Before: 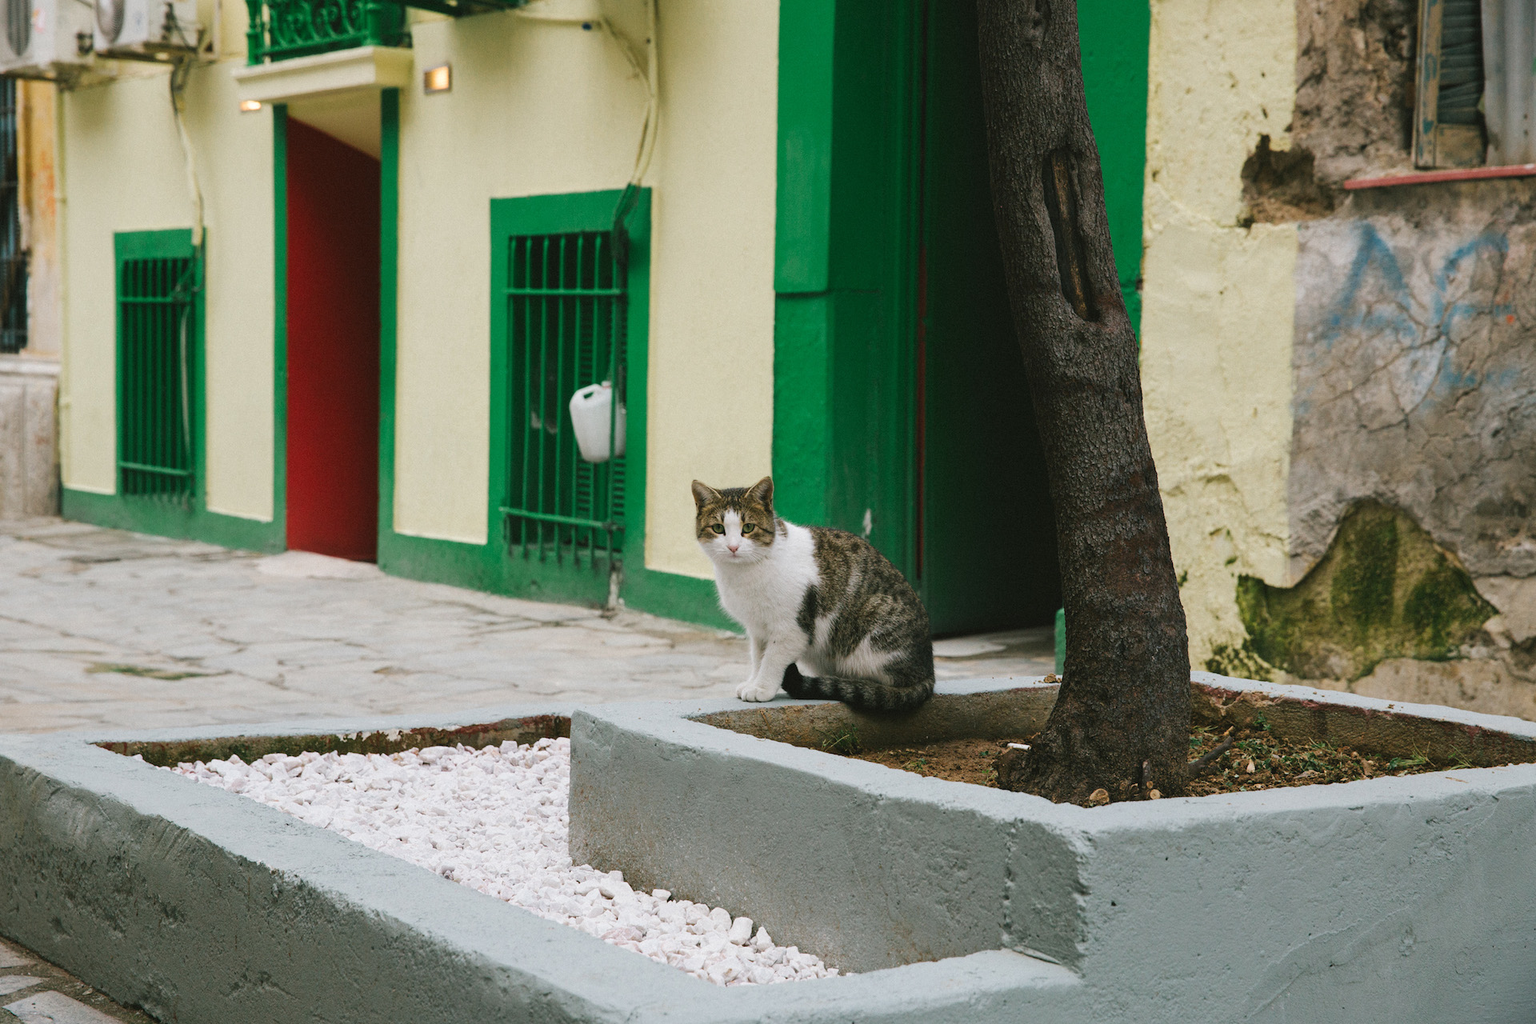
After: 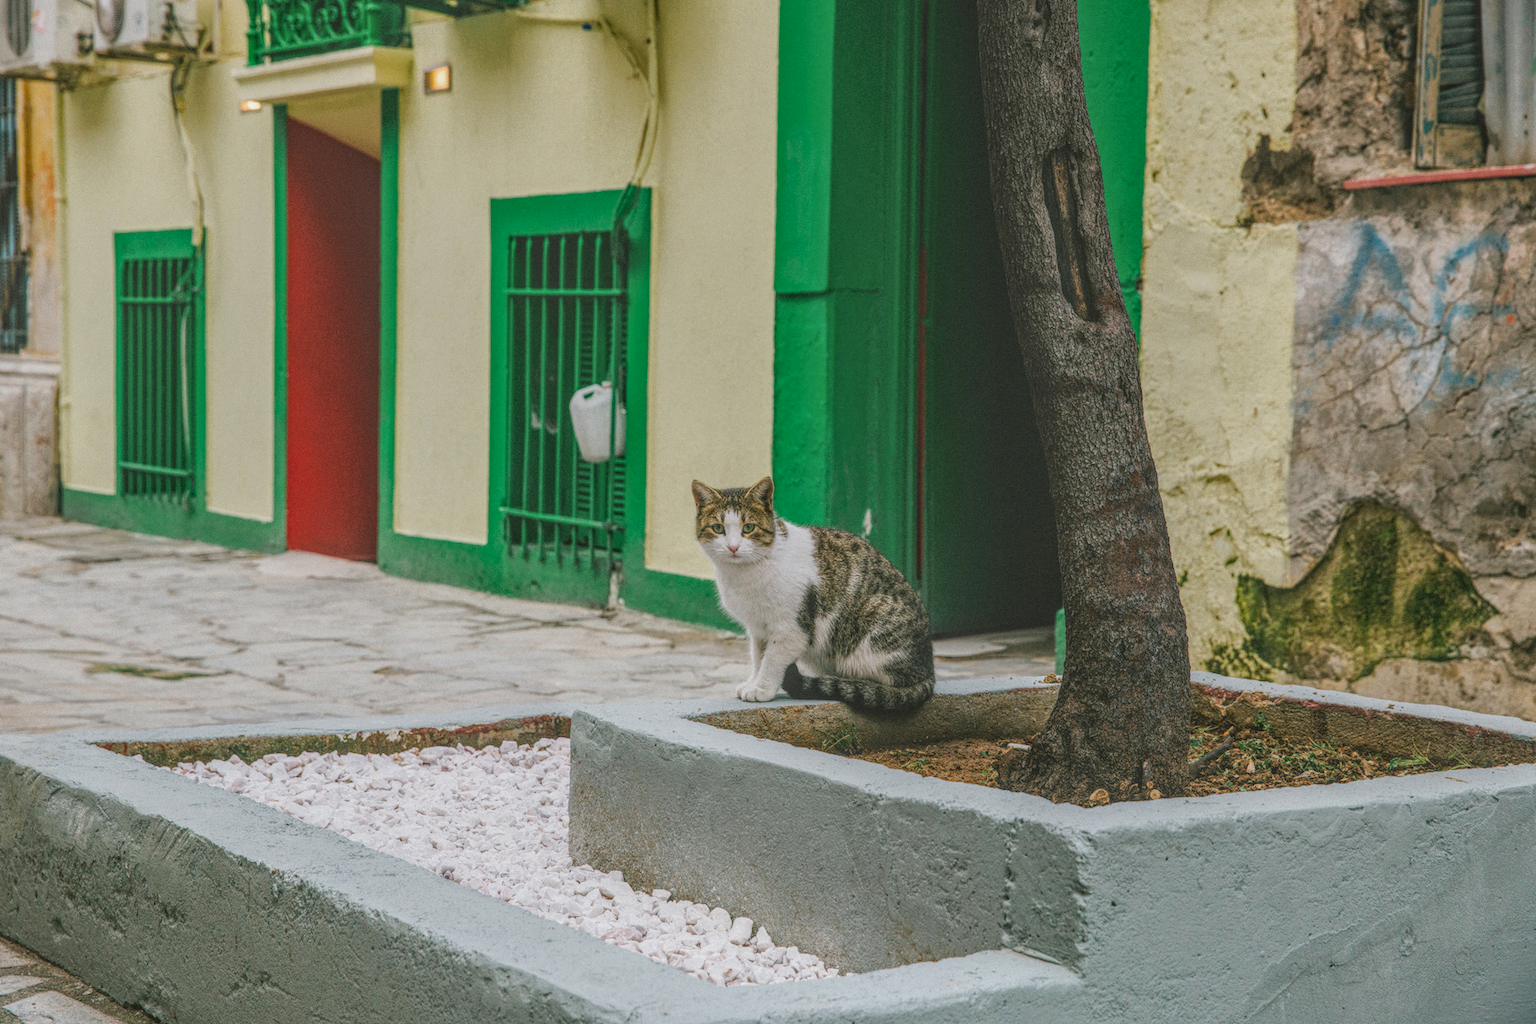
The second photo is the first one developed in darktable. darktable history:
exposure: black level correction 0.001, compensate highlight preservation false
local contrast: highlights 20%, shadows 30%, detail 200%, midtone range 0.2
contrast brightness saturation: contrast -0.1, brightness 0.05, saturation 0.08
